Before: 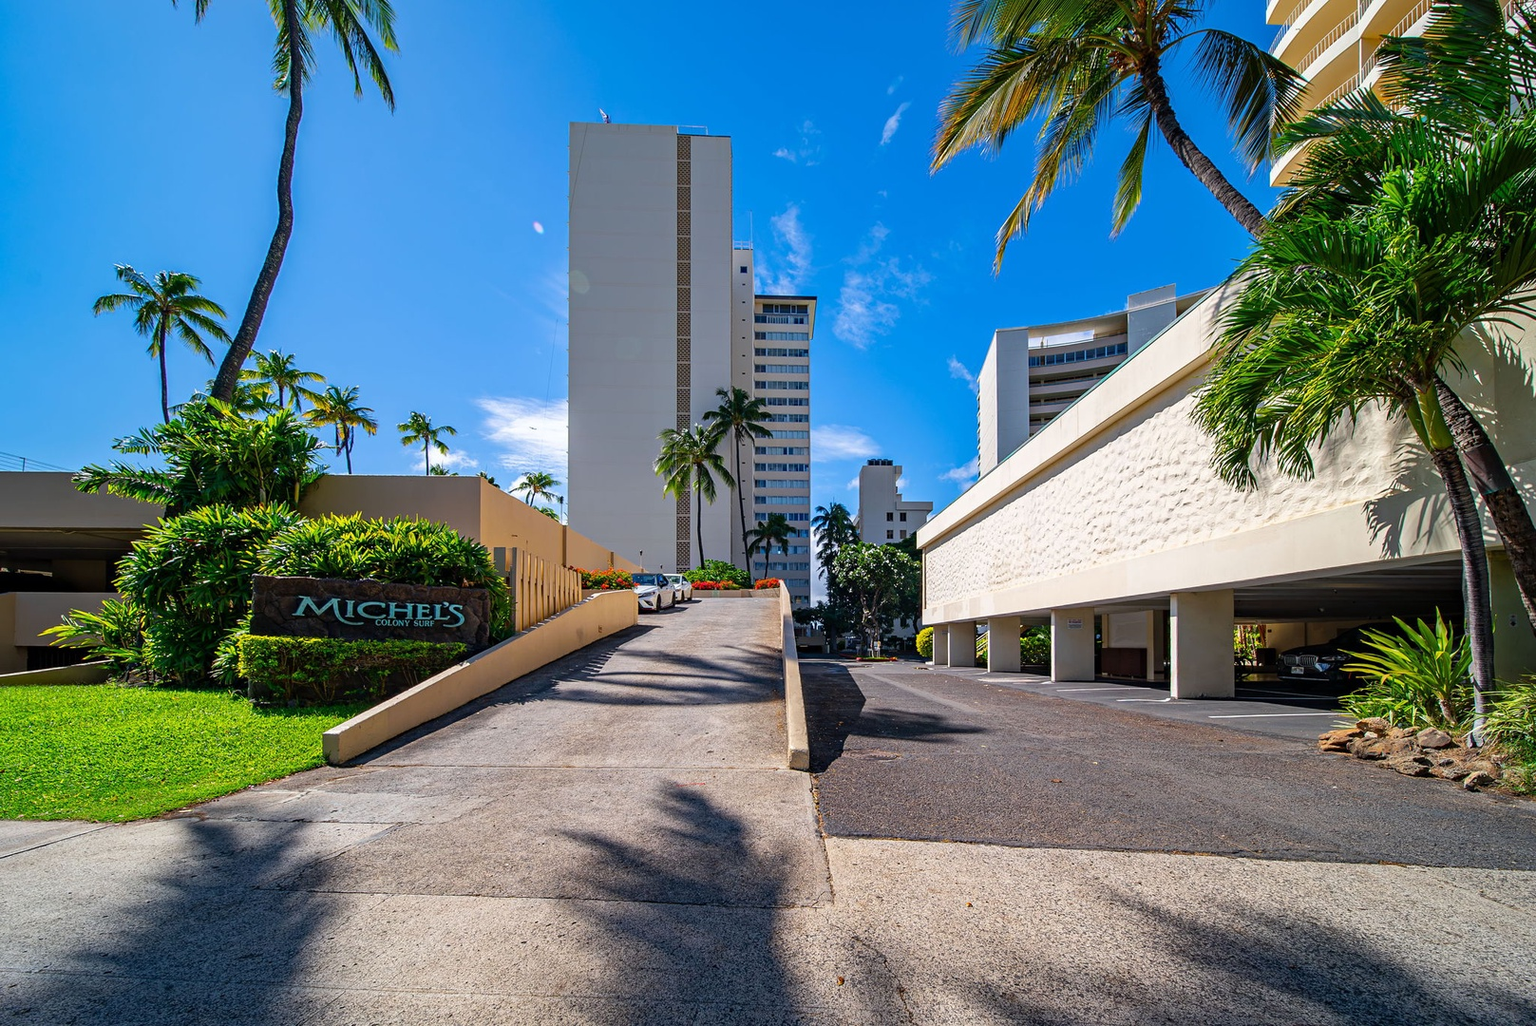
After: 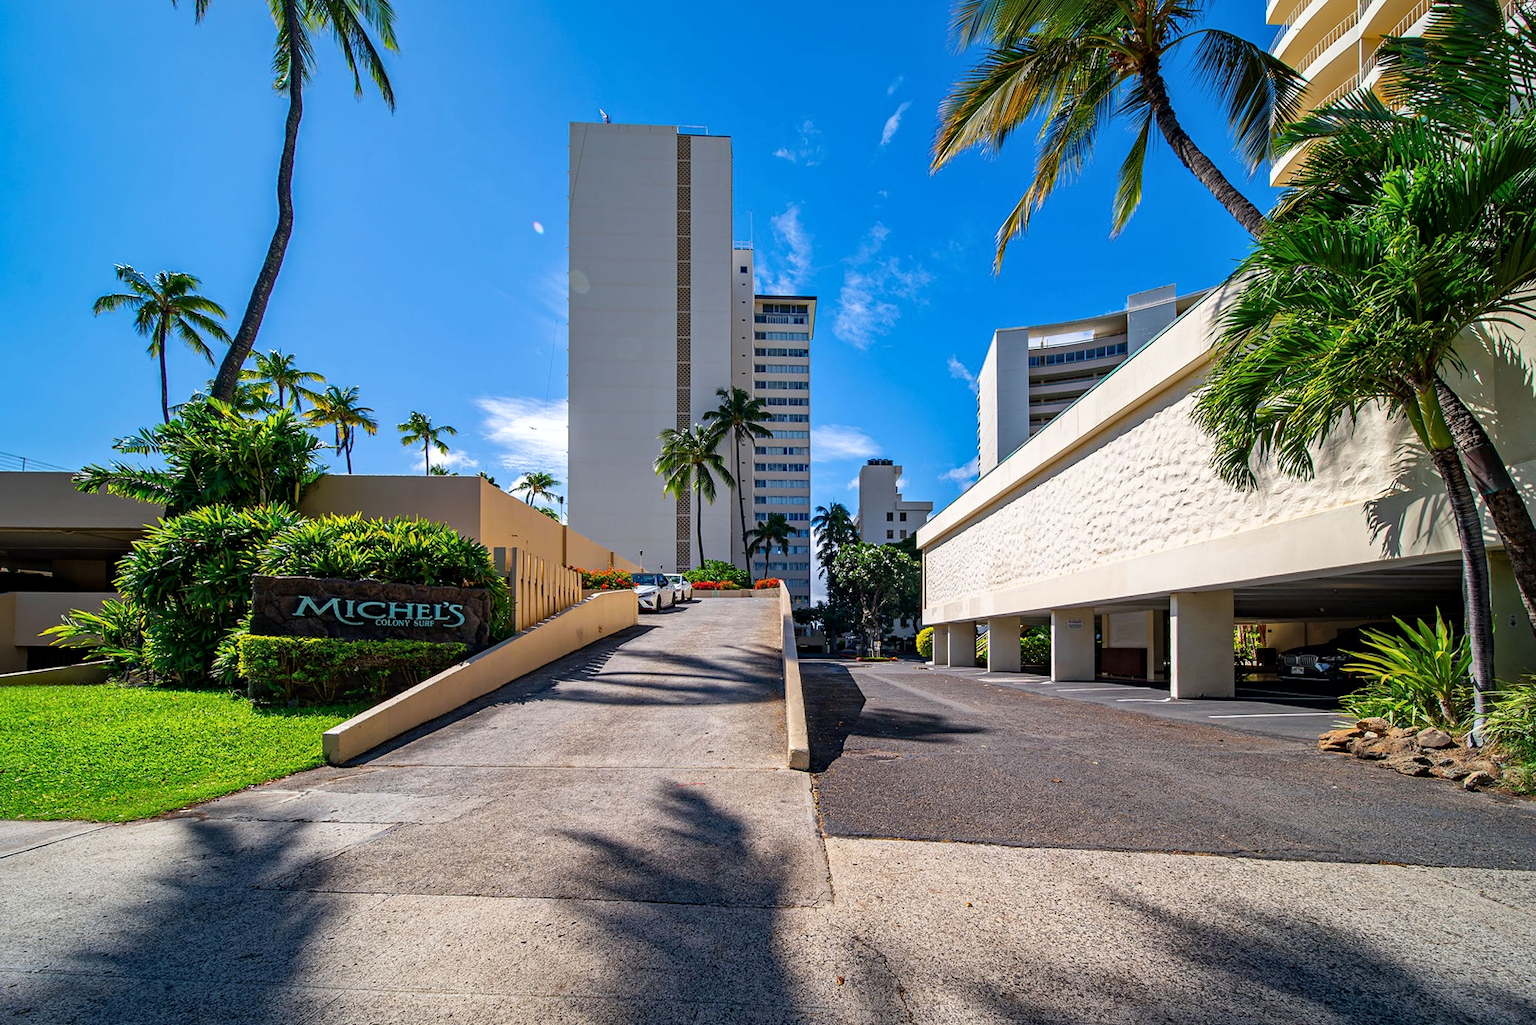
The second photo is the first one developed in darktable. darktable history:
local contrast: mode bilateral grid, contrast 20, coarseness 50, detail 121%, midtone range 0.2
